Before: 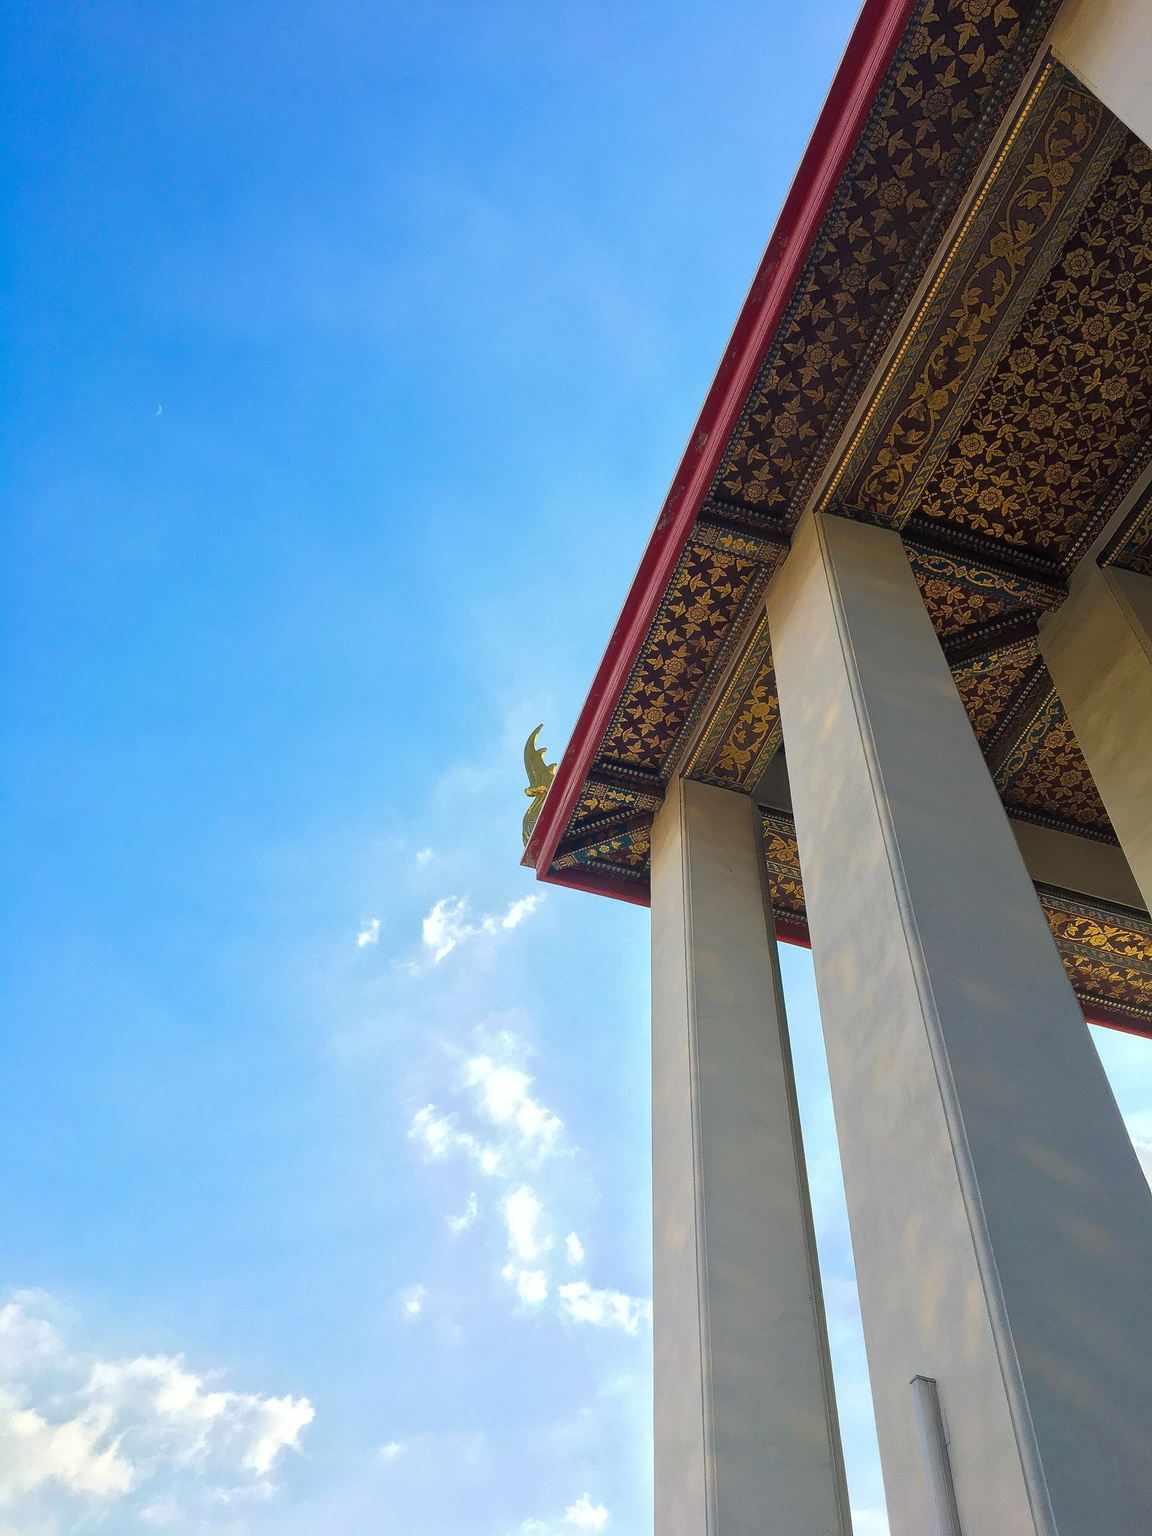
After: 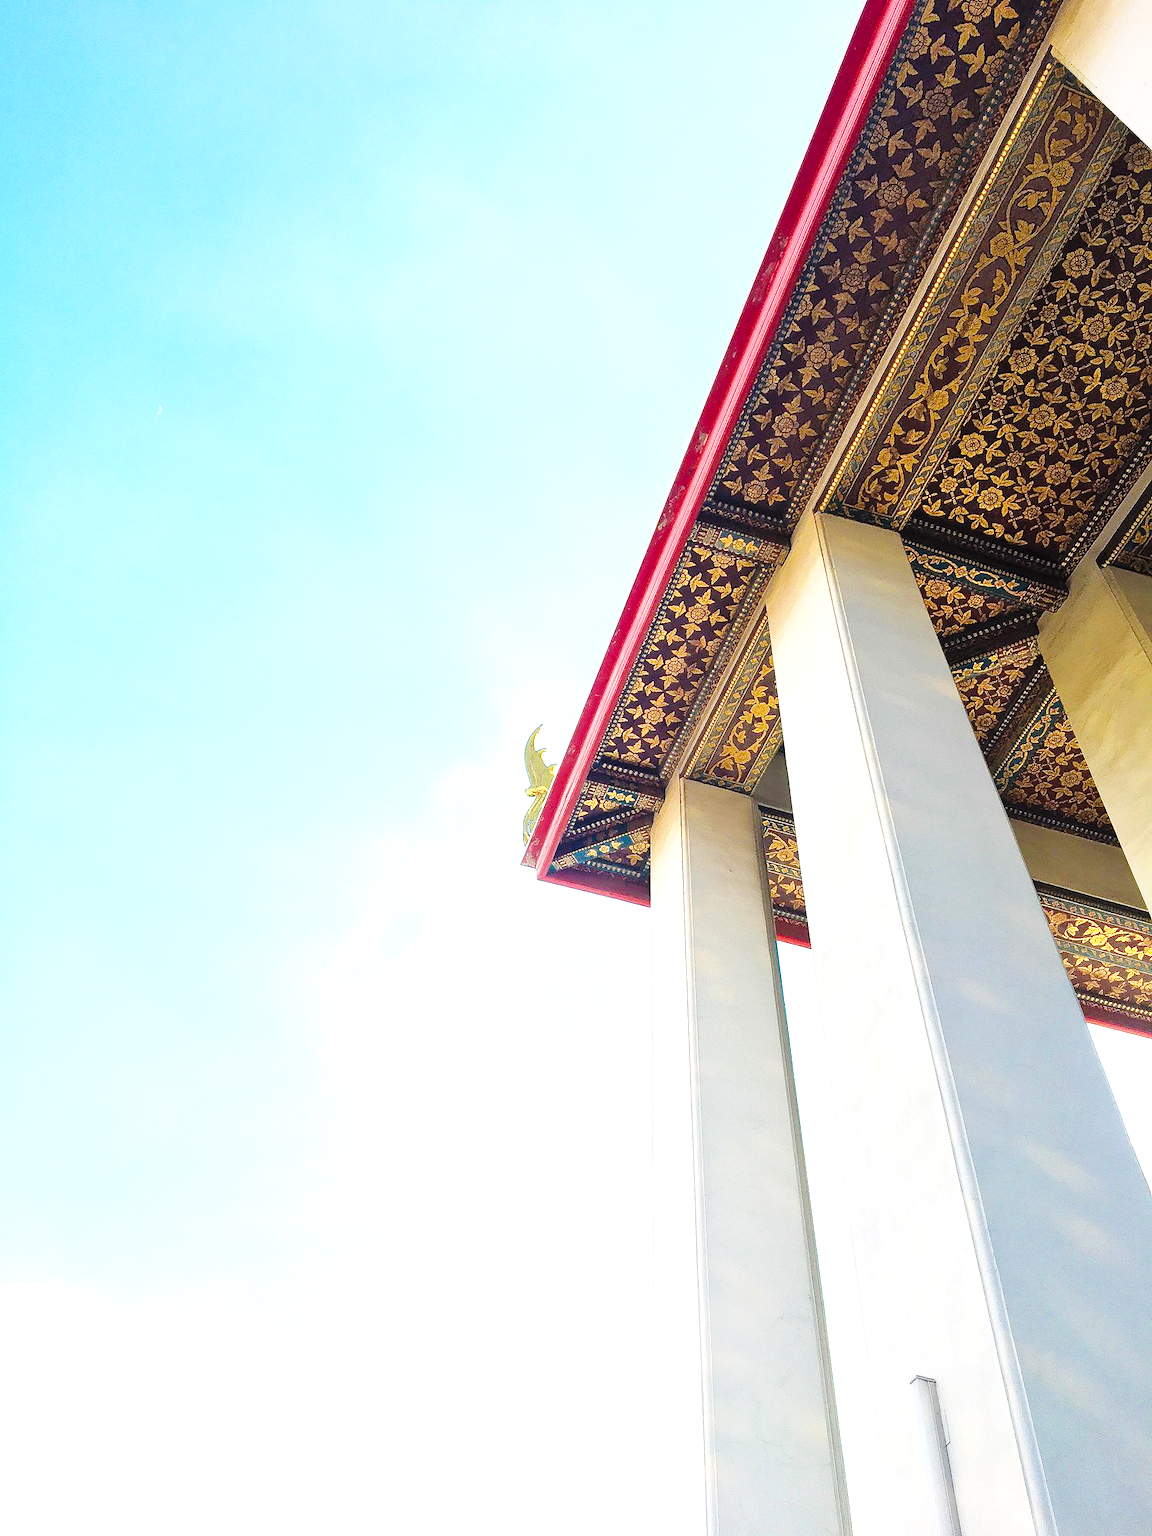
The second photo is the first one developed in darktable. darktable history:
exposure: black level correction 0, exposure 1.45 EV, compensate highlight preservation false
base curve: curves: ch0 [(0, 0) (0.036, 0.025) (0.121, 0.166) (0.206, 0.329) (0.605, 0.79) (1, 1)], preserve colors none
